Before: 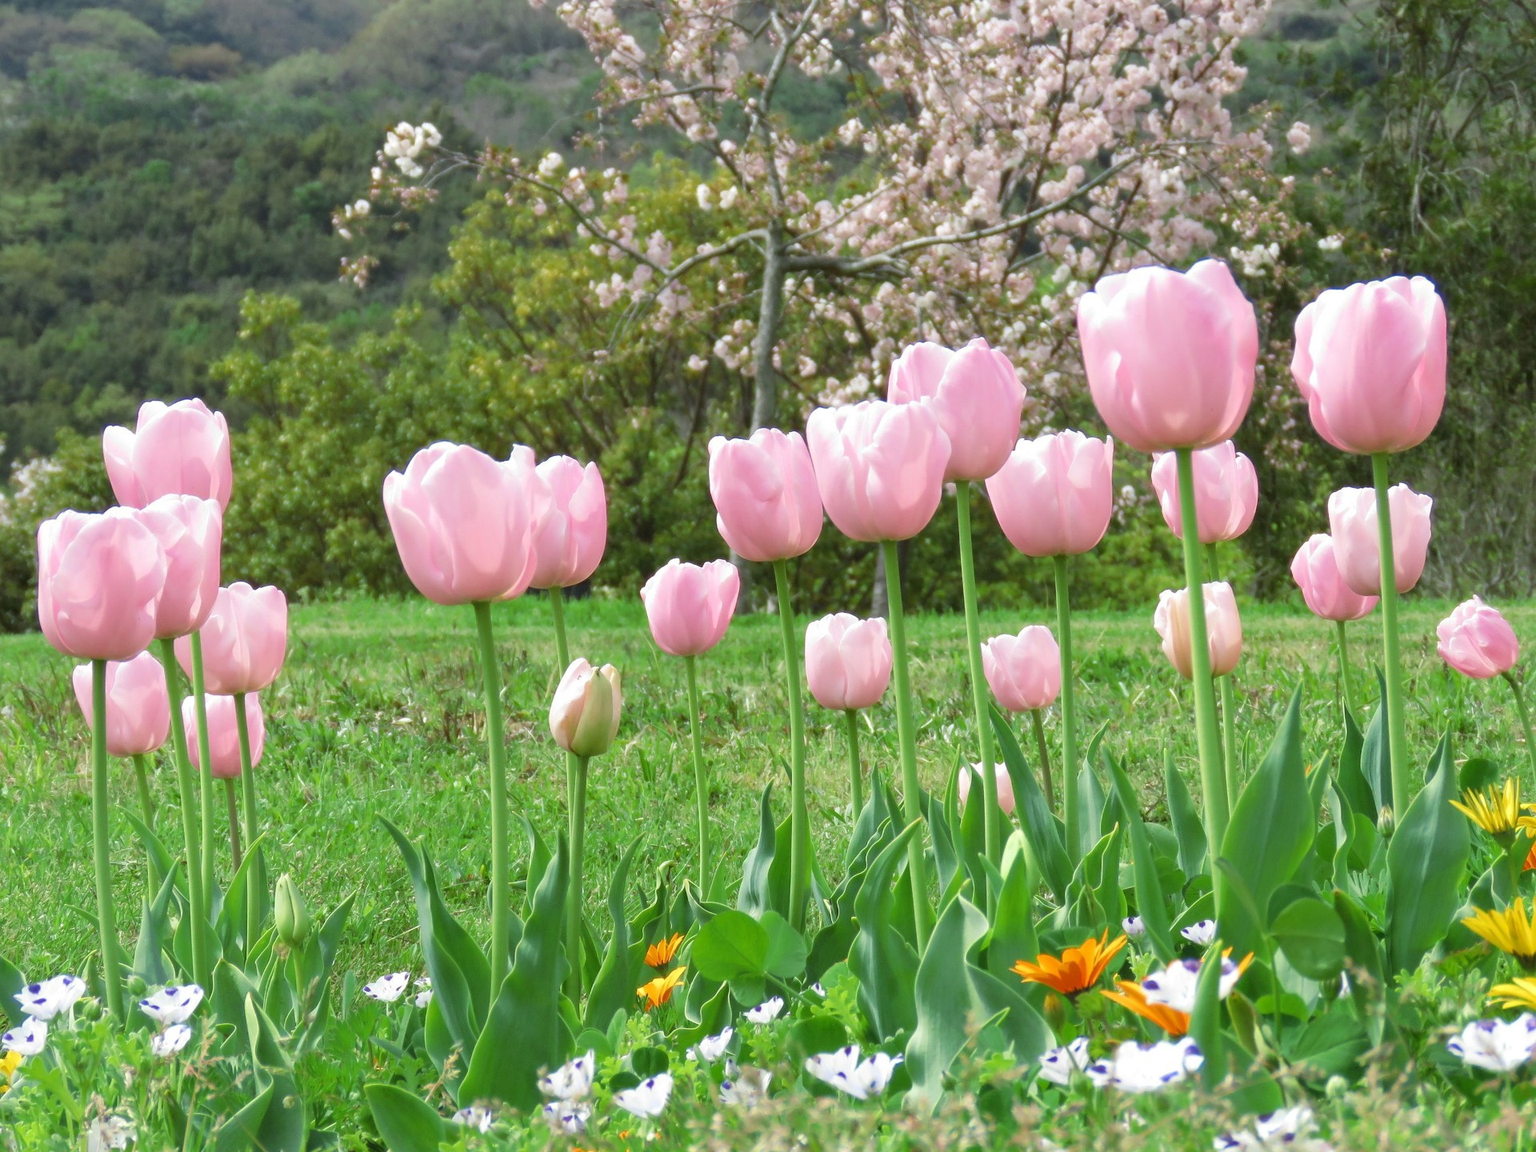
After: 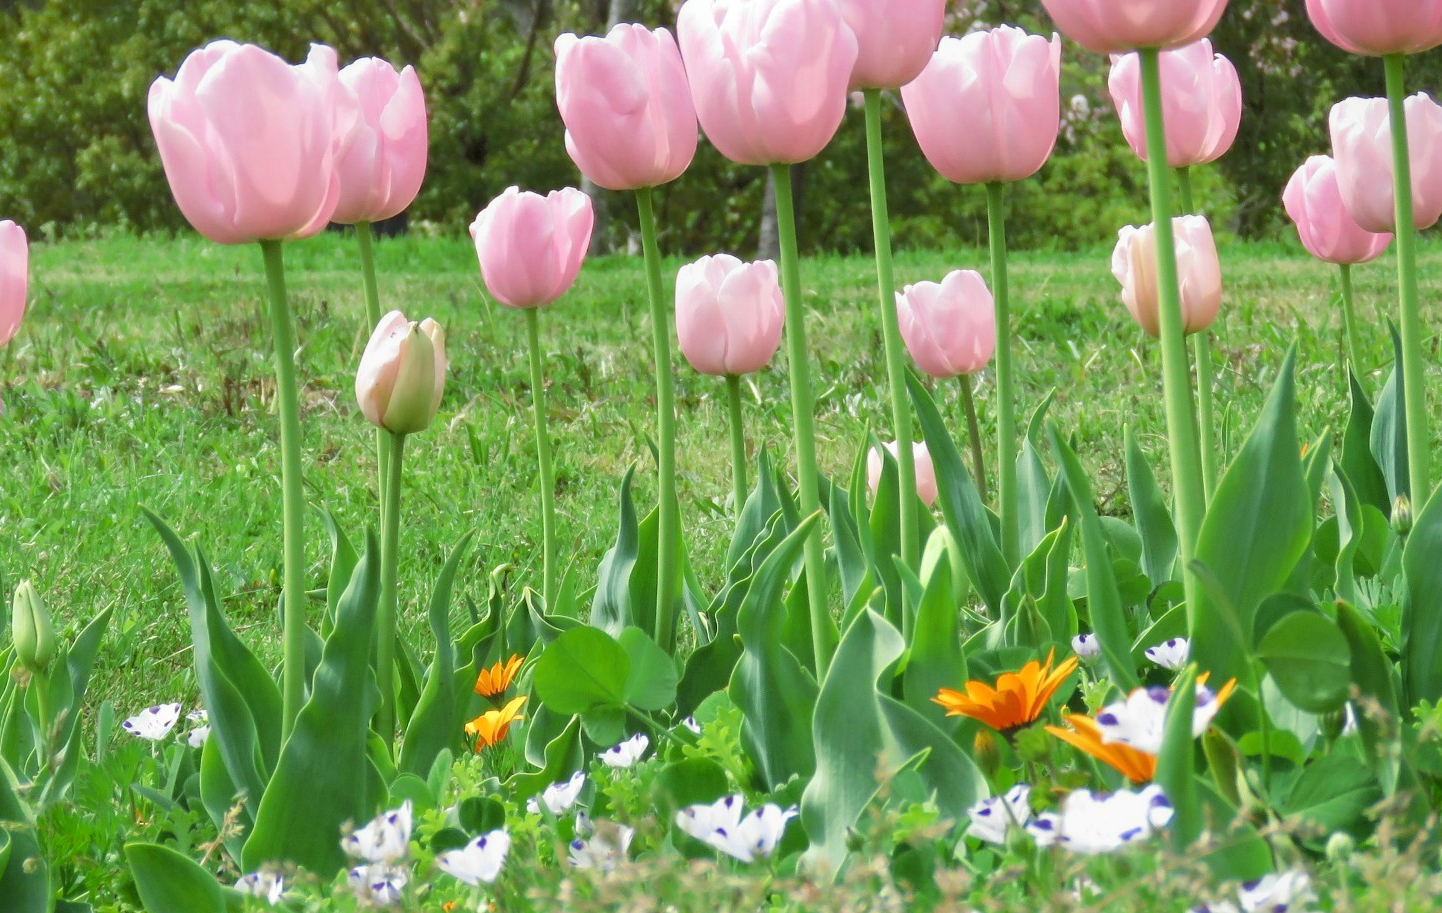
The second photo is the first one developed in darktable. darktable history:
crop and rotate: left 17.257%, top 35.565%, right 7.595%, bottom 1.032%
vignetting: fall-off start 99.48%, fall-off radius 71.65%, saturation 0.368, width/height ratio 1.176, unbound false
tone equalizer: -8 EV -1.84 EV, -7 EV -1.16 EV, -6 EV -1.63 EV, mask exposure compensation -0.496 EV
